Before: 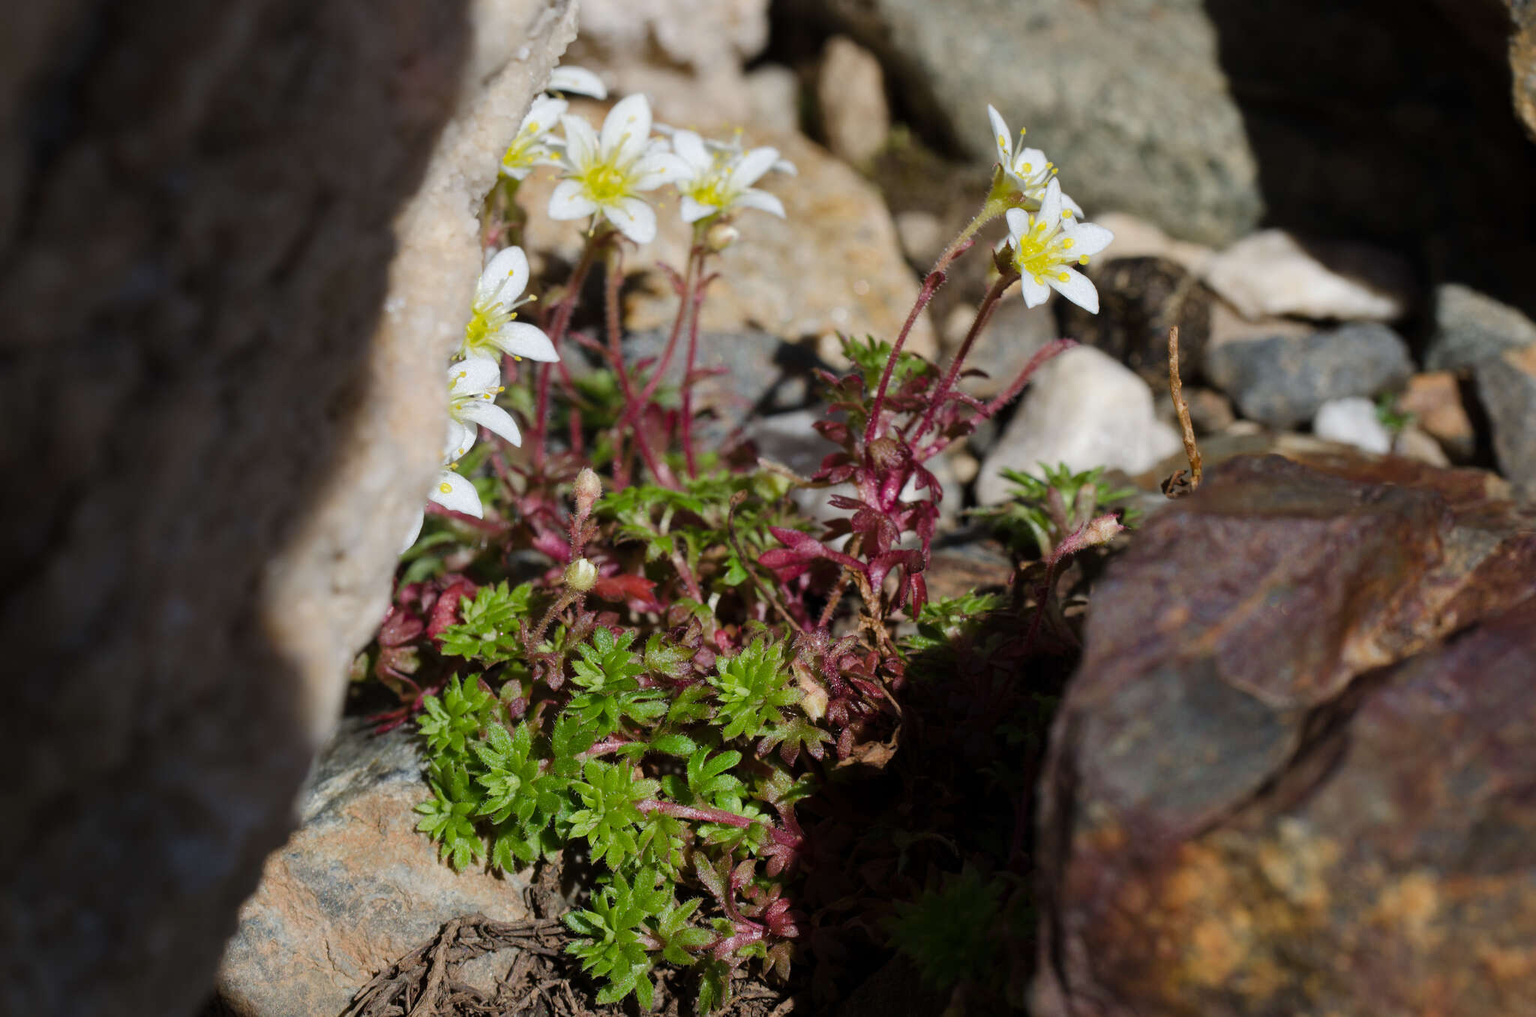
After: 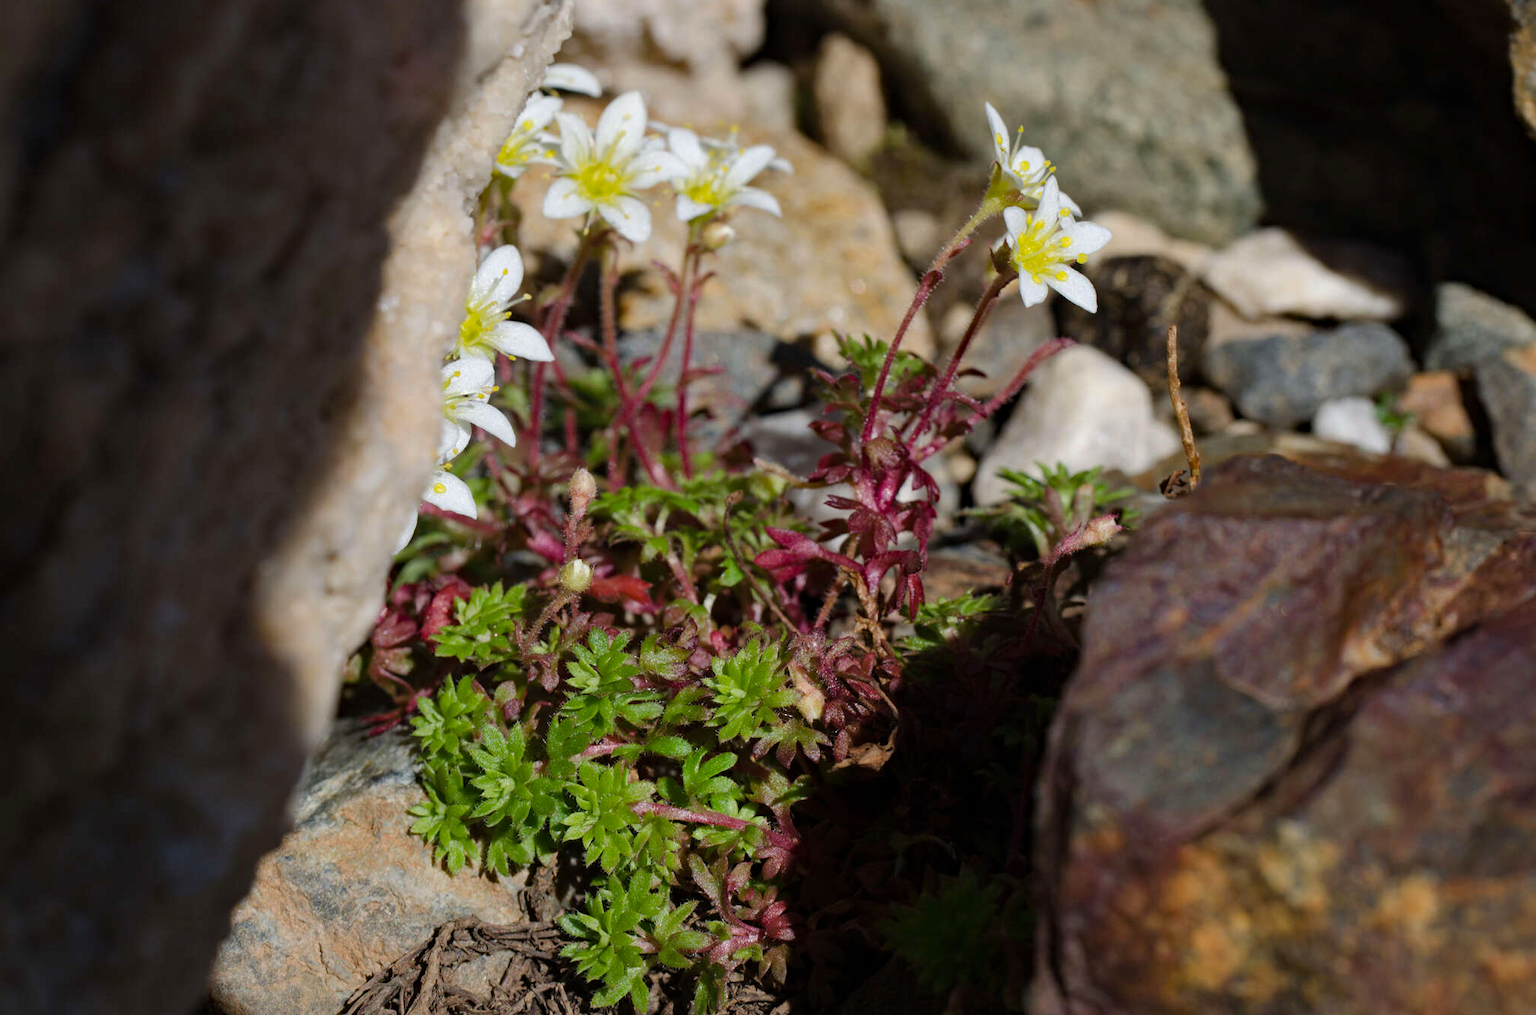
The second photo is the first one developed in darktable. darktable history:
haze removal: compatibility mode true, adaptive false
crop and rotate: left 0.623%, top 0.357%, bottom 0.351%
